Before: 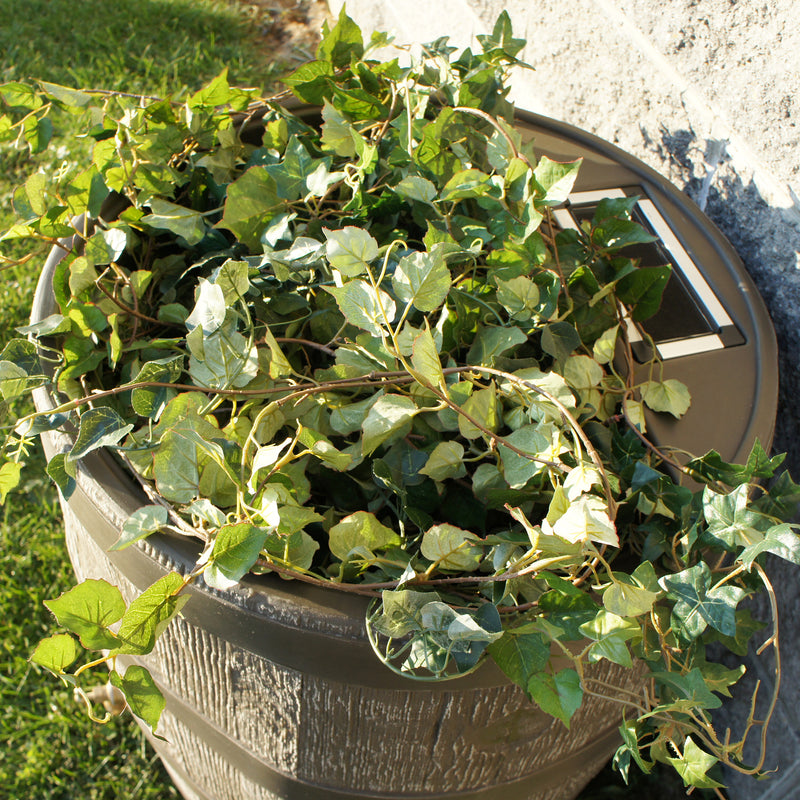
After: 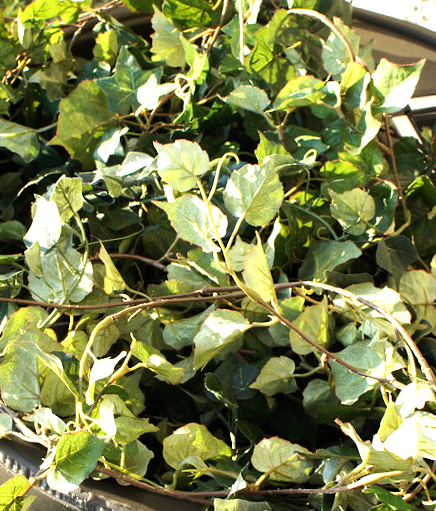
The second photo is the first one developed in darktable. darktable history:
crop: left 16.202%, top 11.208%, right 26.045%, bottom 20.557%
rotate and perspective: rotation 0.062°, lens shift (vertical) 0.115, lens shift (horizontal) -0.133, crop left 0.047, crop right 0.94, crop top 0.061, crop bottom 0.94
tone equalizer: -8 EV -0.75 EV, -7 EV -0.7 EV, -6 EV -0.6 EV, -5 EV -0.4 EV, -3 EV 0.4 EV, -2 EV 0.6 EV, -1 EV 0.7 EV, +0 EV 0.75 EV, edges refinement/feathering 500, mask exposure compensation -1.57 EV, preserve details no
